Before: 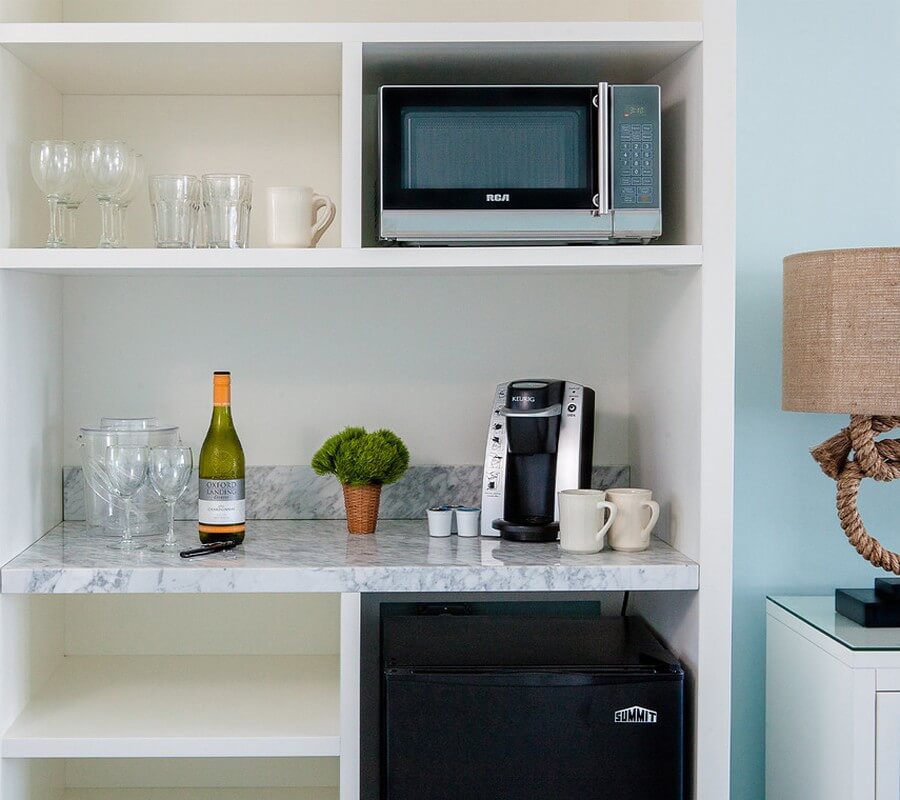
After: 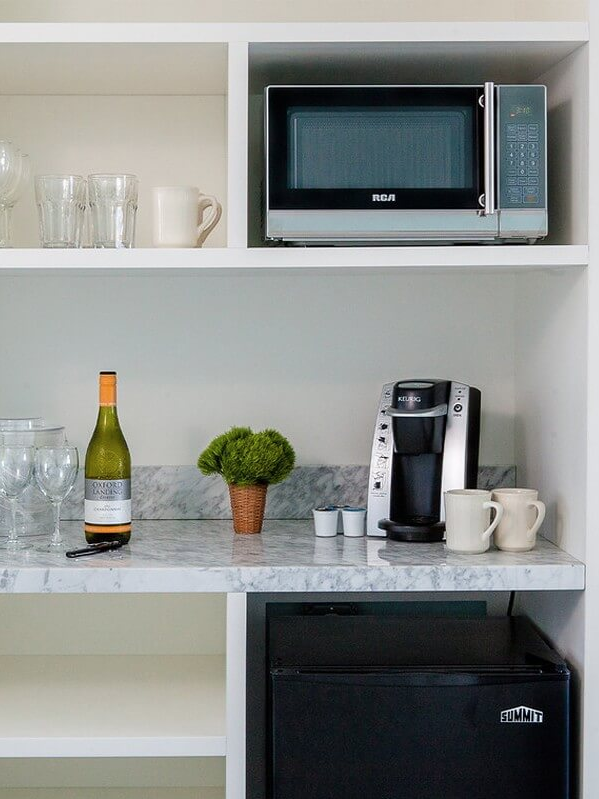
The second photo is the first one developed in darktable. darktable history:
contrast brightness saturation: saturation -0.05
crop and rotate: left 12.673%, right 20.66%
